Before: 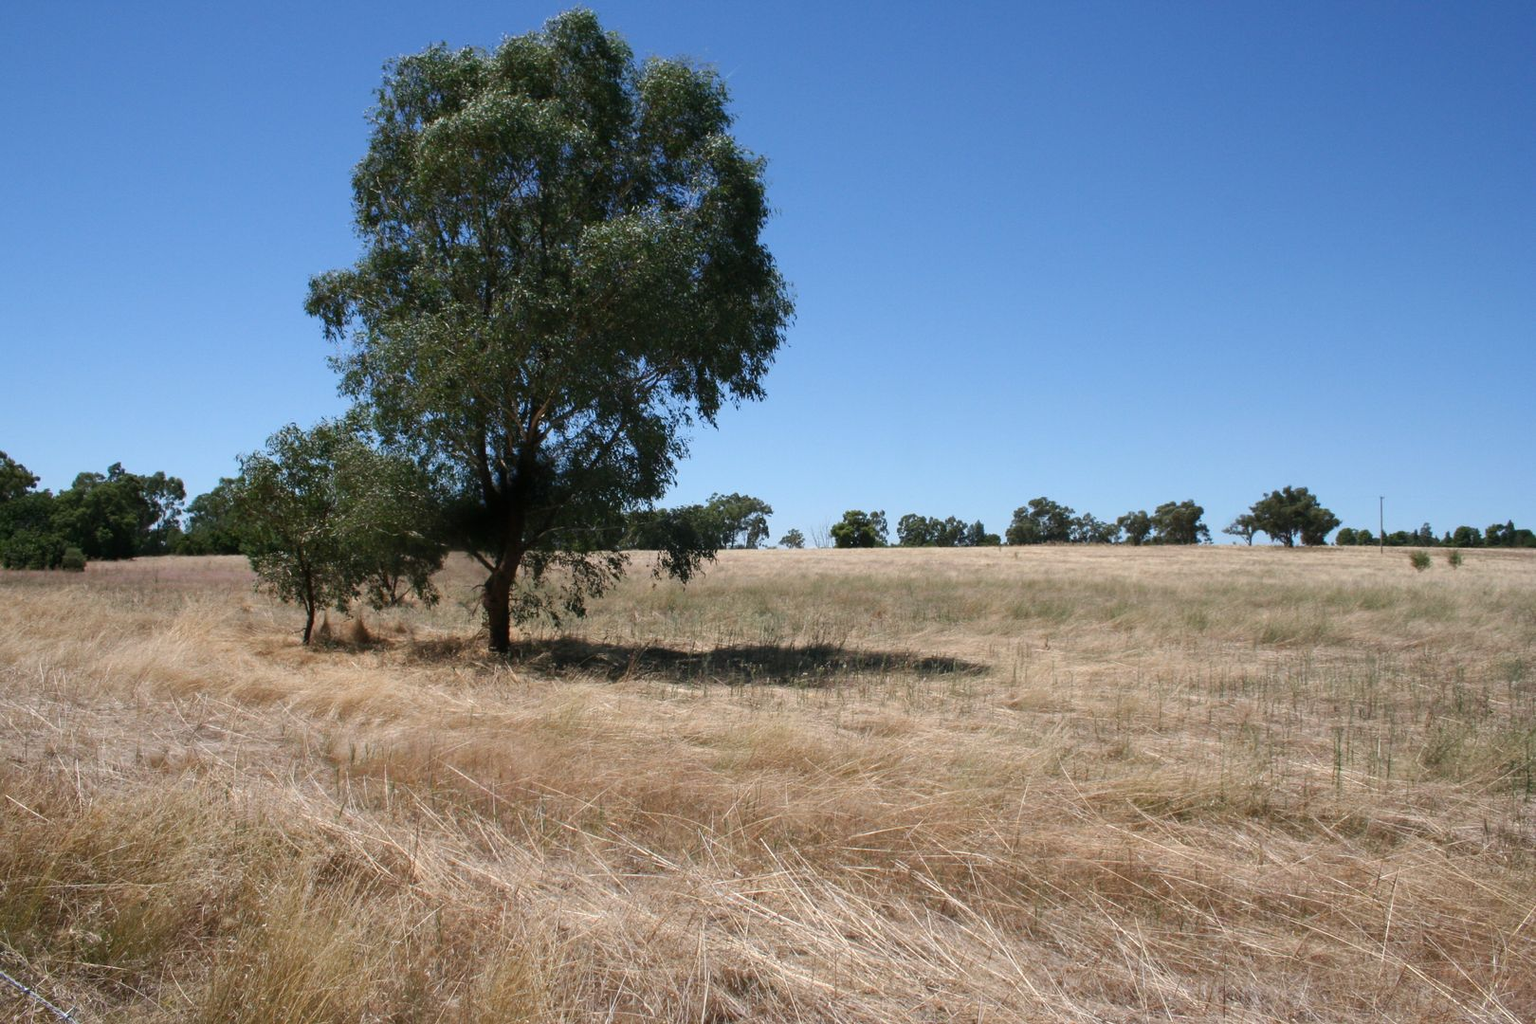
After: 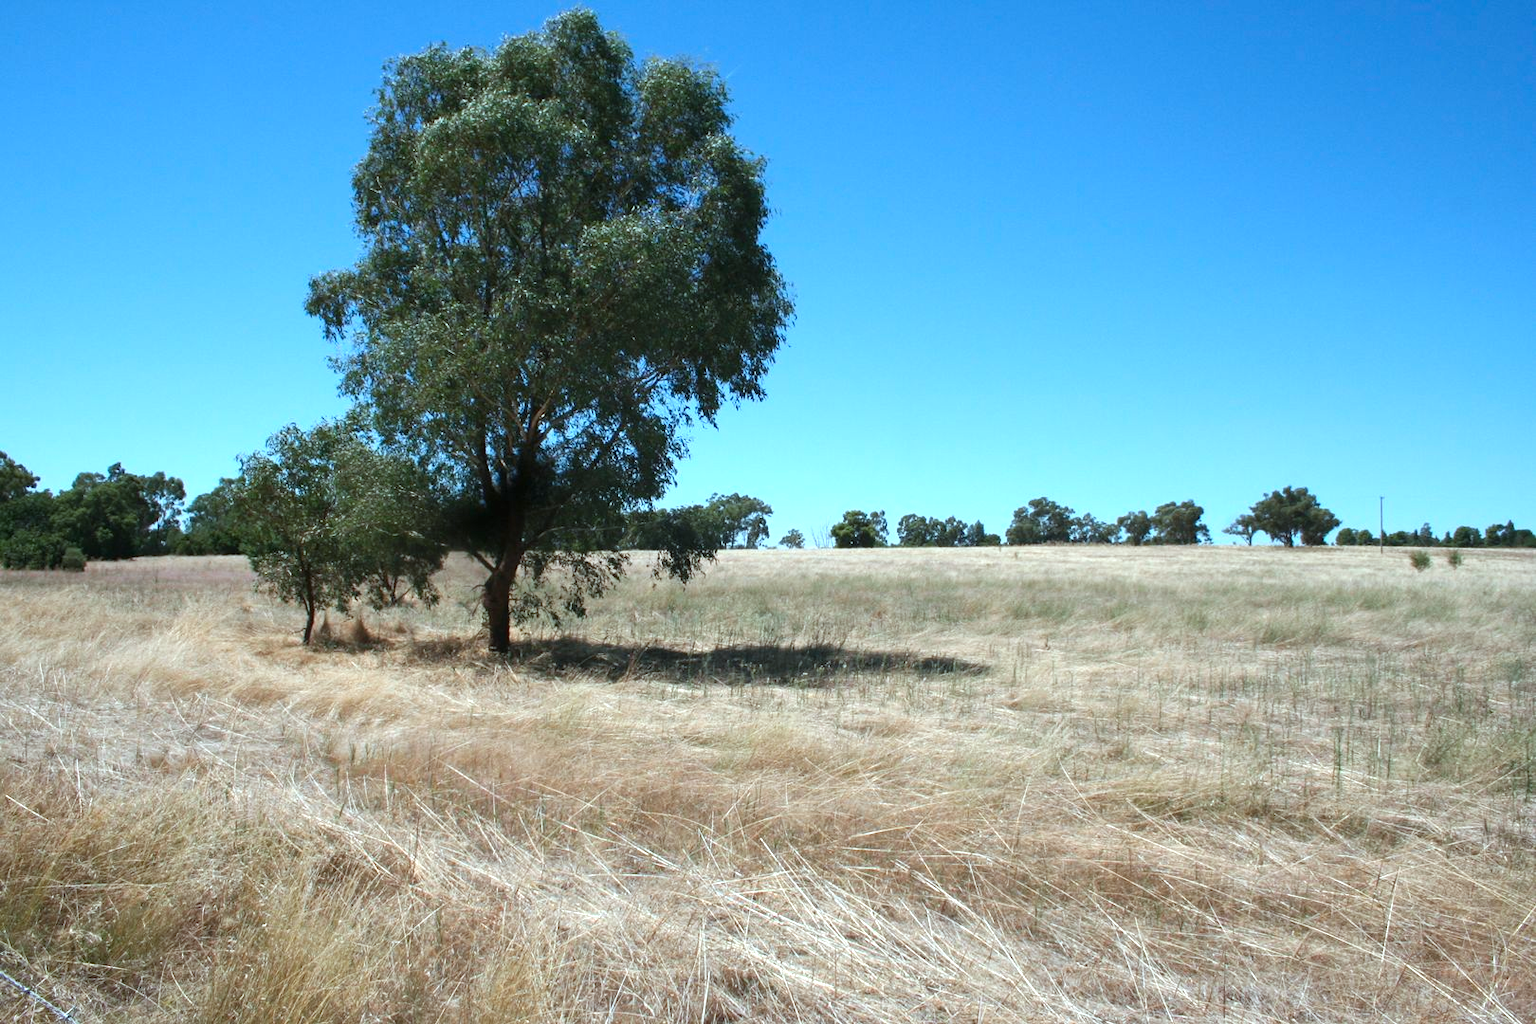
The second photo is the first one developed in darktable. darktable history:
exposure: black level correction 0, exposure 0.6 EV, compensate exposure bias true, compensate highlight preservation false
color correction: highlights a* -10.04, highlights b* -10.37
